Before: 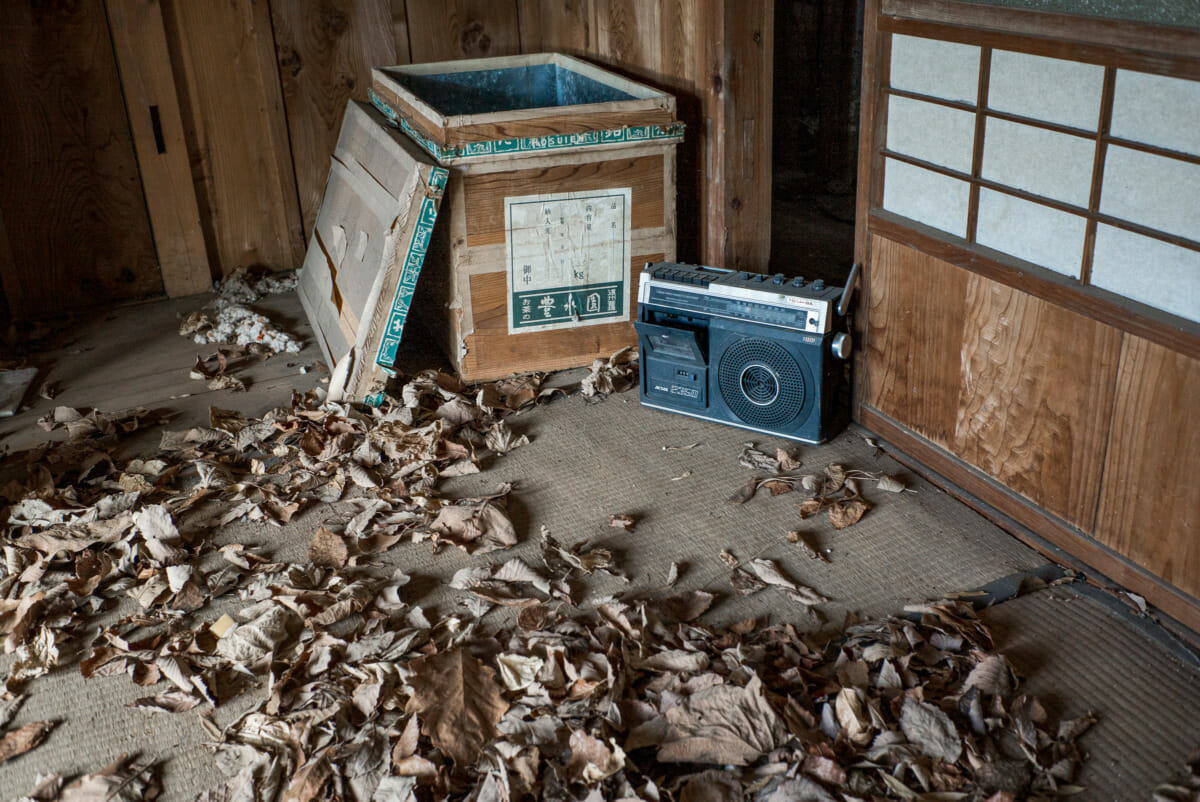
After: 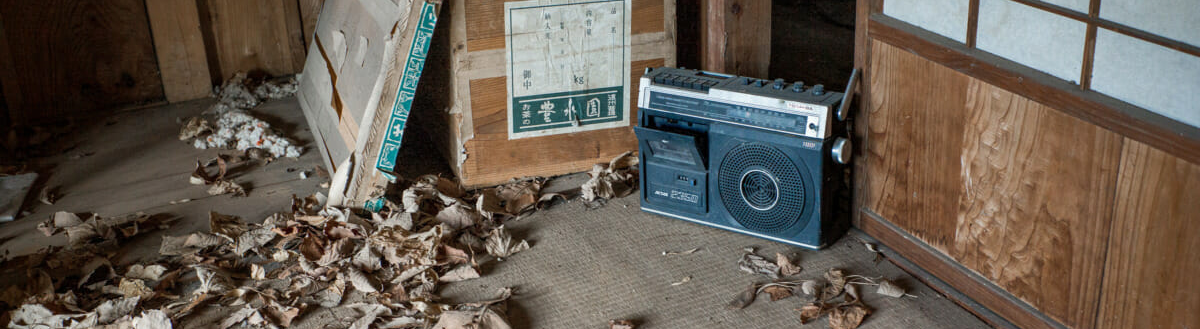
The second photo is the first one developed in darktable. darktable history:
shadows and highlights: shadows 25.36, highlights -24.93
vignetting: saturation 0.373
crop and rotate: top 24.392%, bottom 34.574%
